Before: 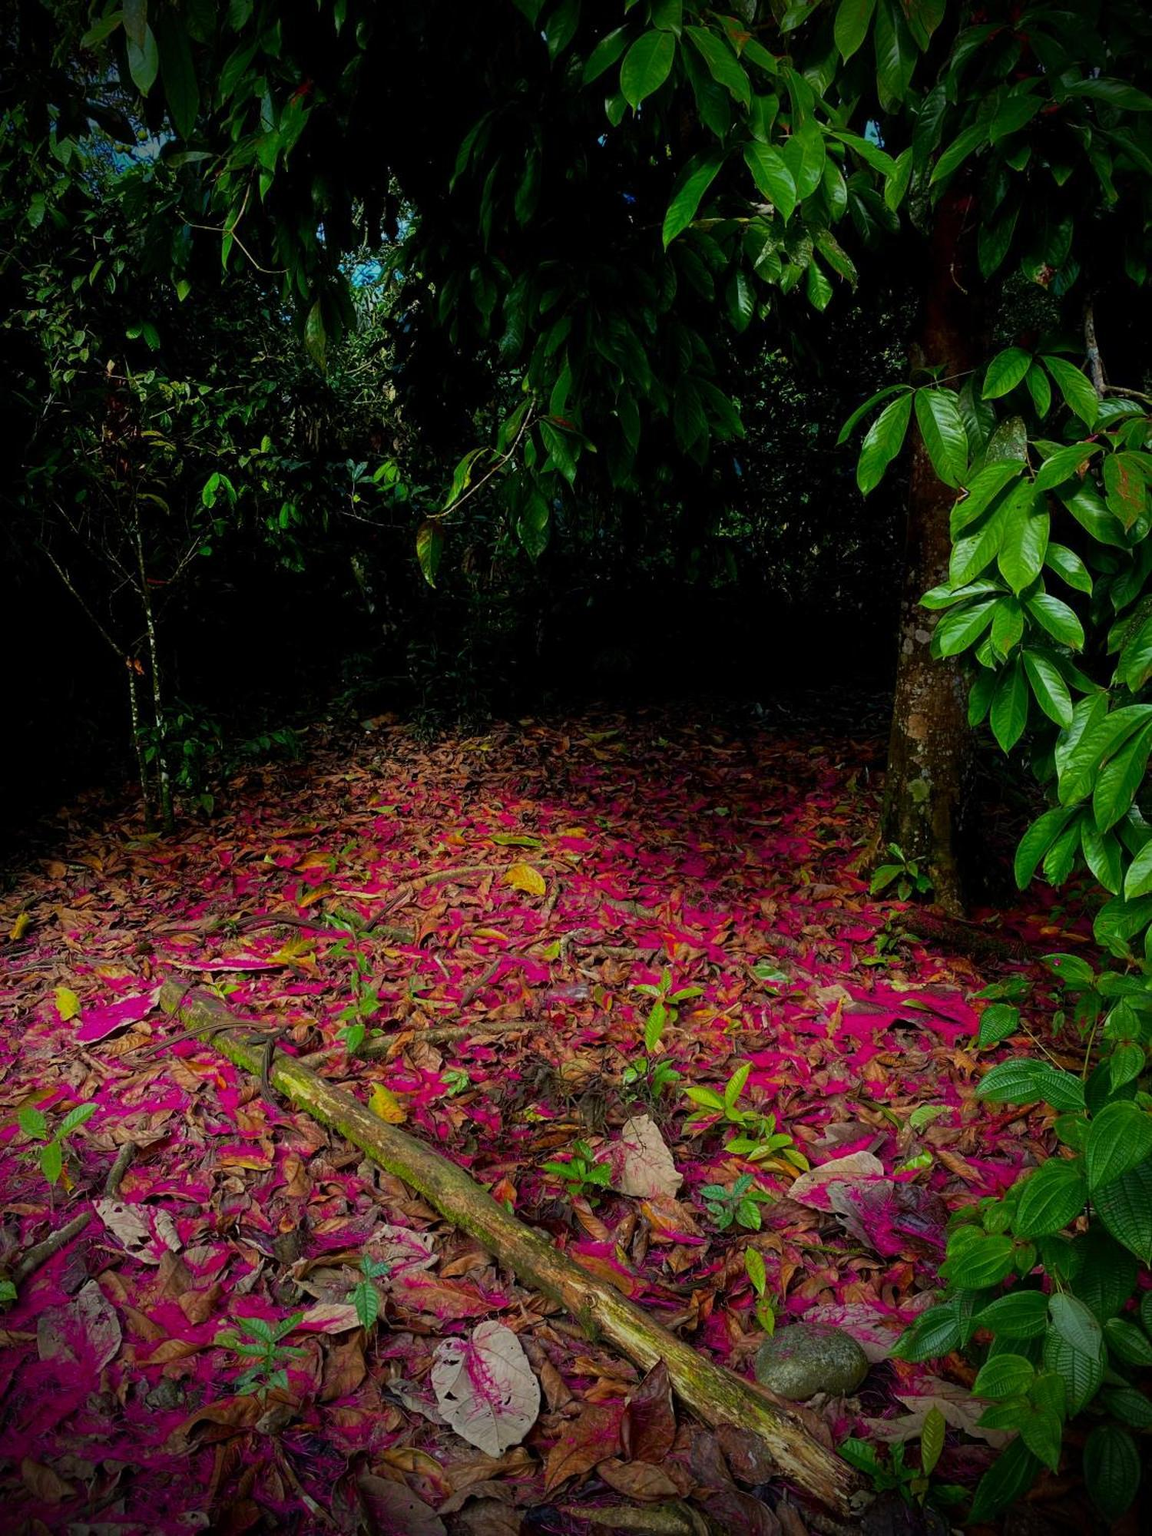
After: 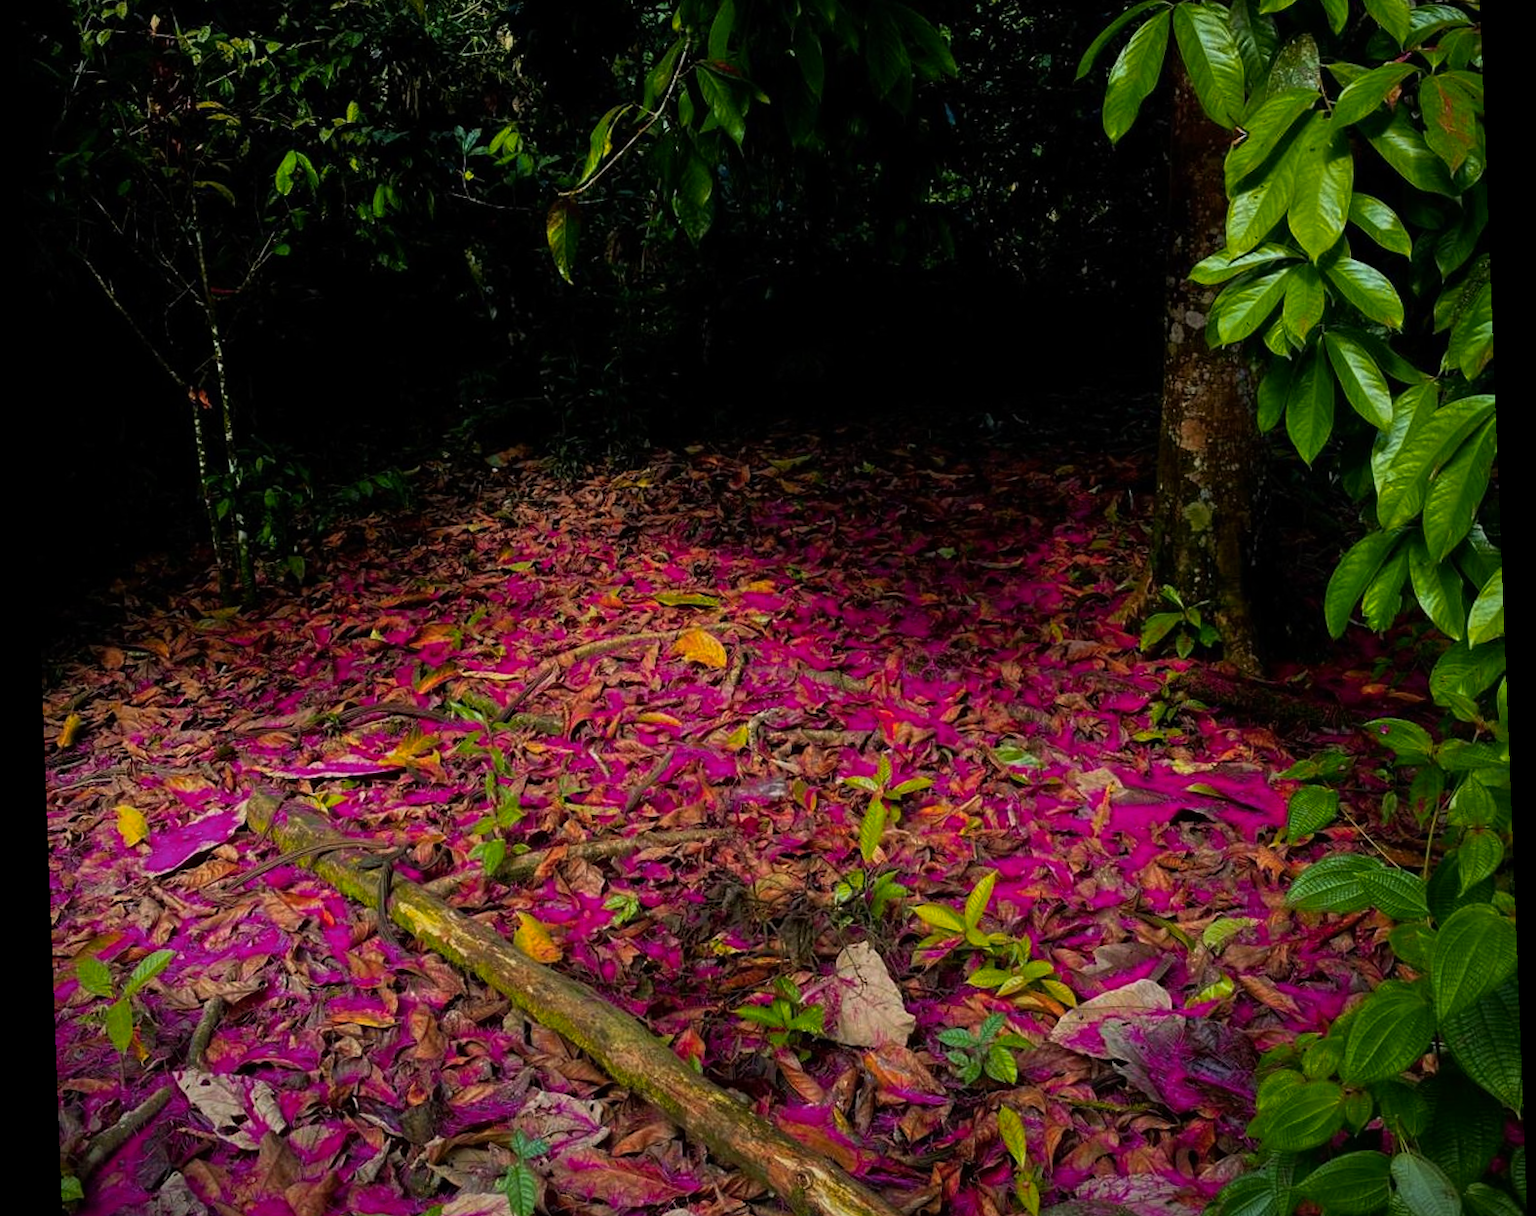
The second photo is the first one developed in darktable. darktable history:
rotate and perspective: rotation -2.22°, lens shift (horizontal) -0.022, automatic cropping off
rgb curve: curves: ch0 [(0, 0) (0.078, 0.051) (0.929, 0.956) (1, 1)], compensate middle gray true
exposure: compensate highlight preservation false
crop and rotate: top 25.357%, bottom 13.942%
color zones: curves: ch1 [(0.239, 0.552) (0.75, 0.5)]; ch2 [(0.25, 0.462) (0.749, 0.457)], mix 25.94%
